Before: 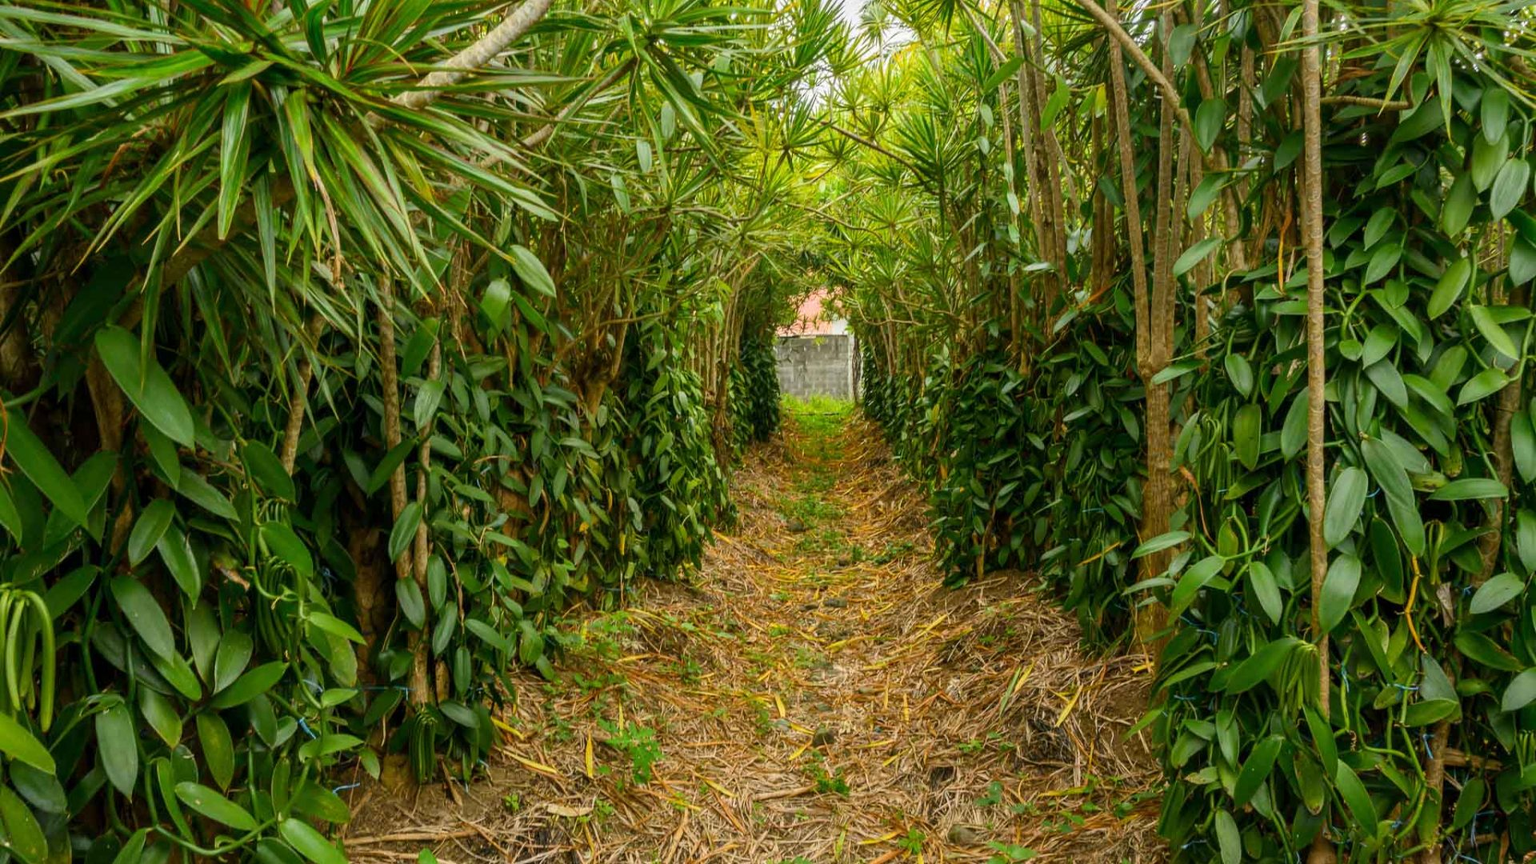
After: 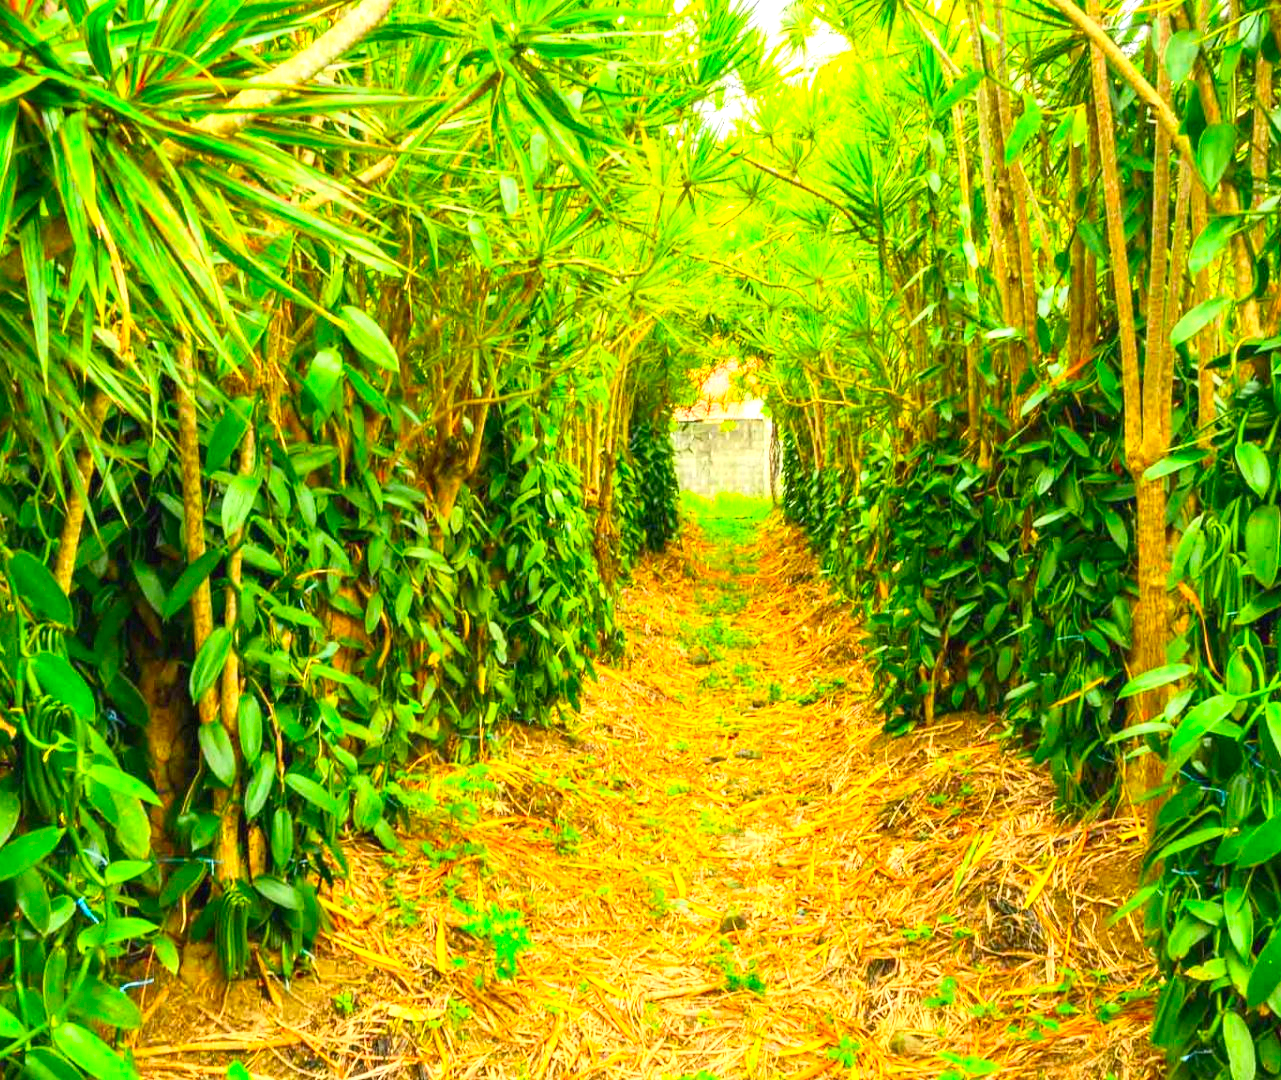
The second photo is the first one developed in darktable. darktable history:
exposure: black level correction 0, exposure 1.385 EV, compensate exposure bias true, compensate highlight preservation false
crop: left 15.433%, right 17.806%
contrast brightness saturation: contrast 0.2, brightness 0.198, saturation 0.81
